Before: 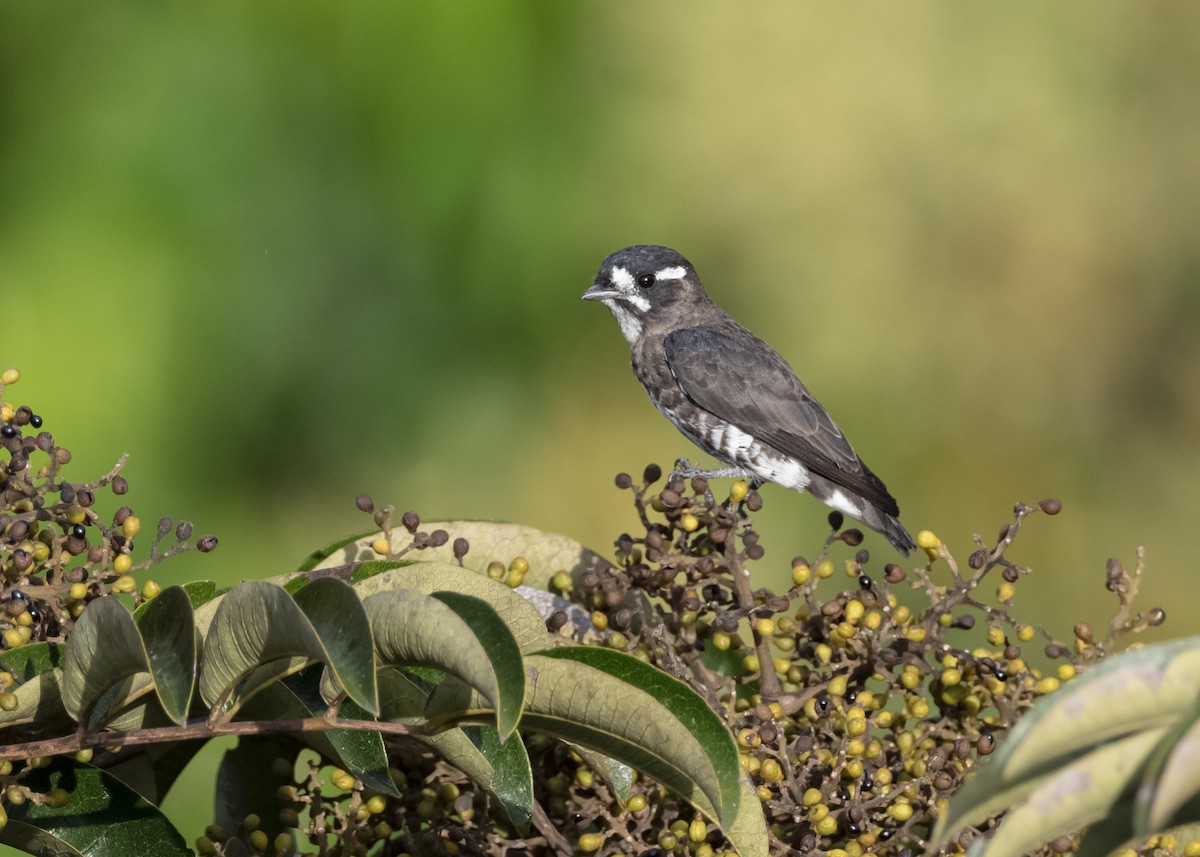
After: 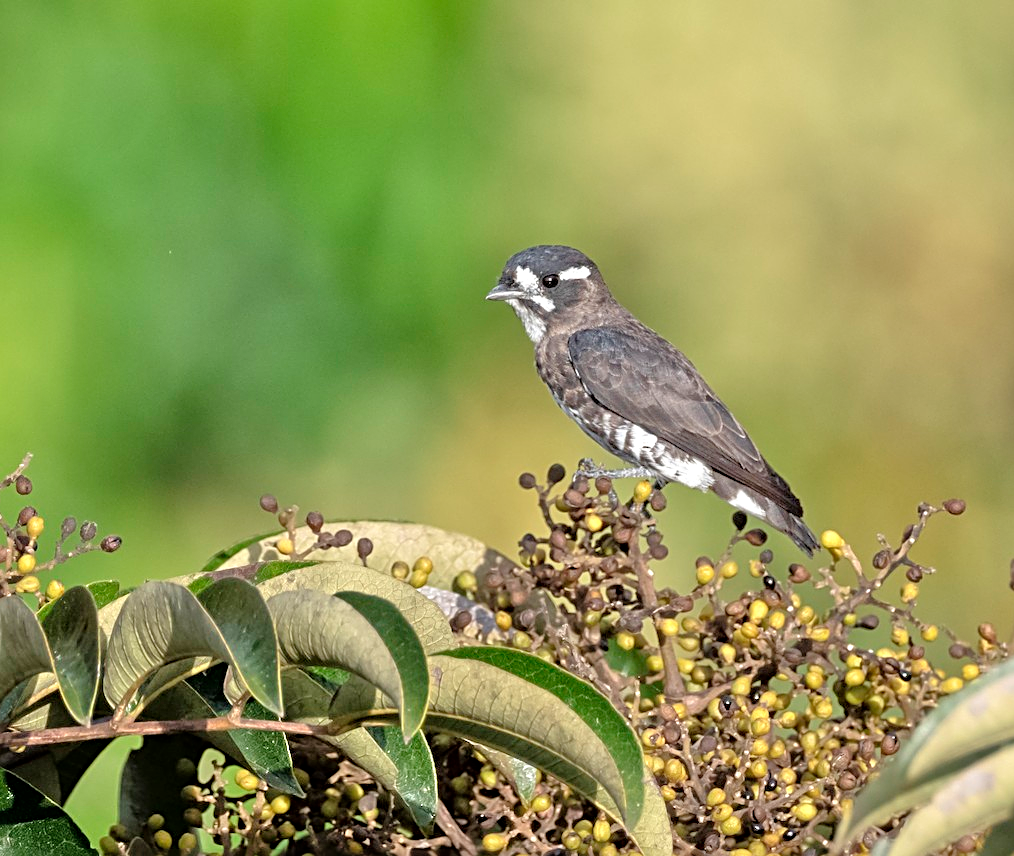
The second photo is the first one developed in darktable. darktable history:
tone equalizer: -7 EV 0.155 EV, -6 EV 0.576 EV, -5 EV 1.15 EV, -4 EV 1.33 EV, -3 EV 1.18 EV, -2 EV 0.6 EV, -1 EV 0.154 EV
crop: left 8.065%, right 7.358%
shadows and highlights: radius 45.75, white point adjustment 6.67, compress 79.96%, soften with gaussian
sharpen: radius 2.784
